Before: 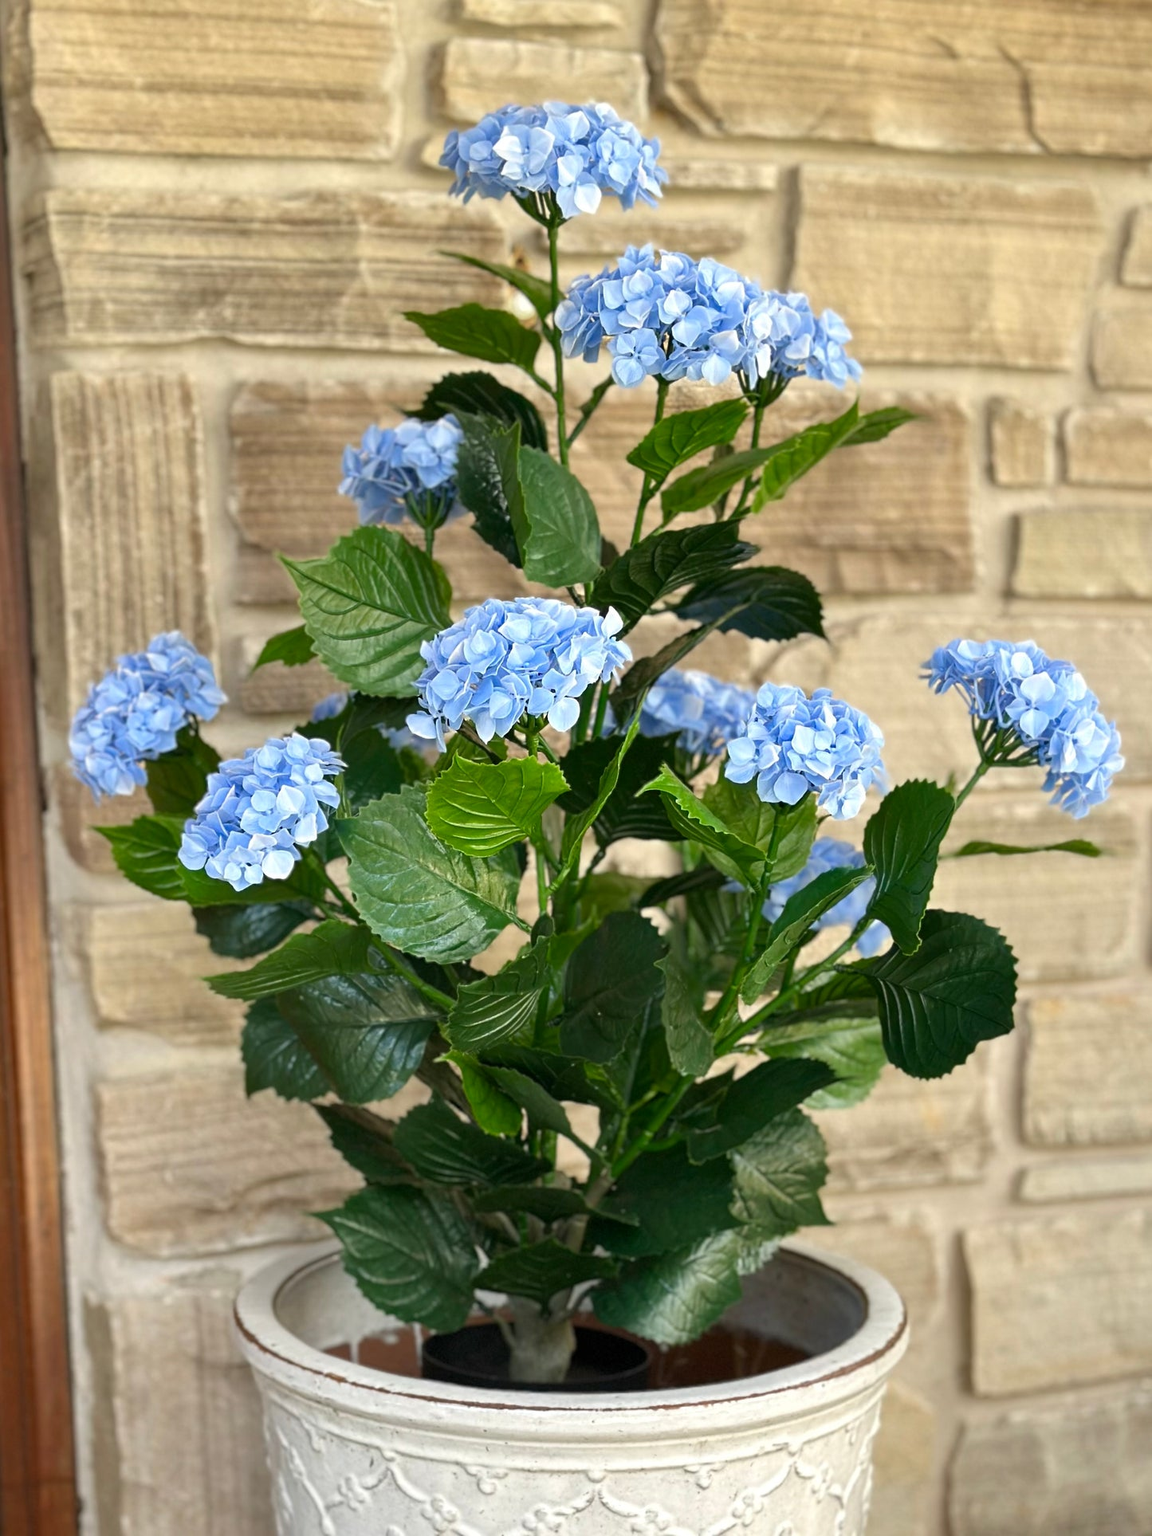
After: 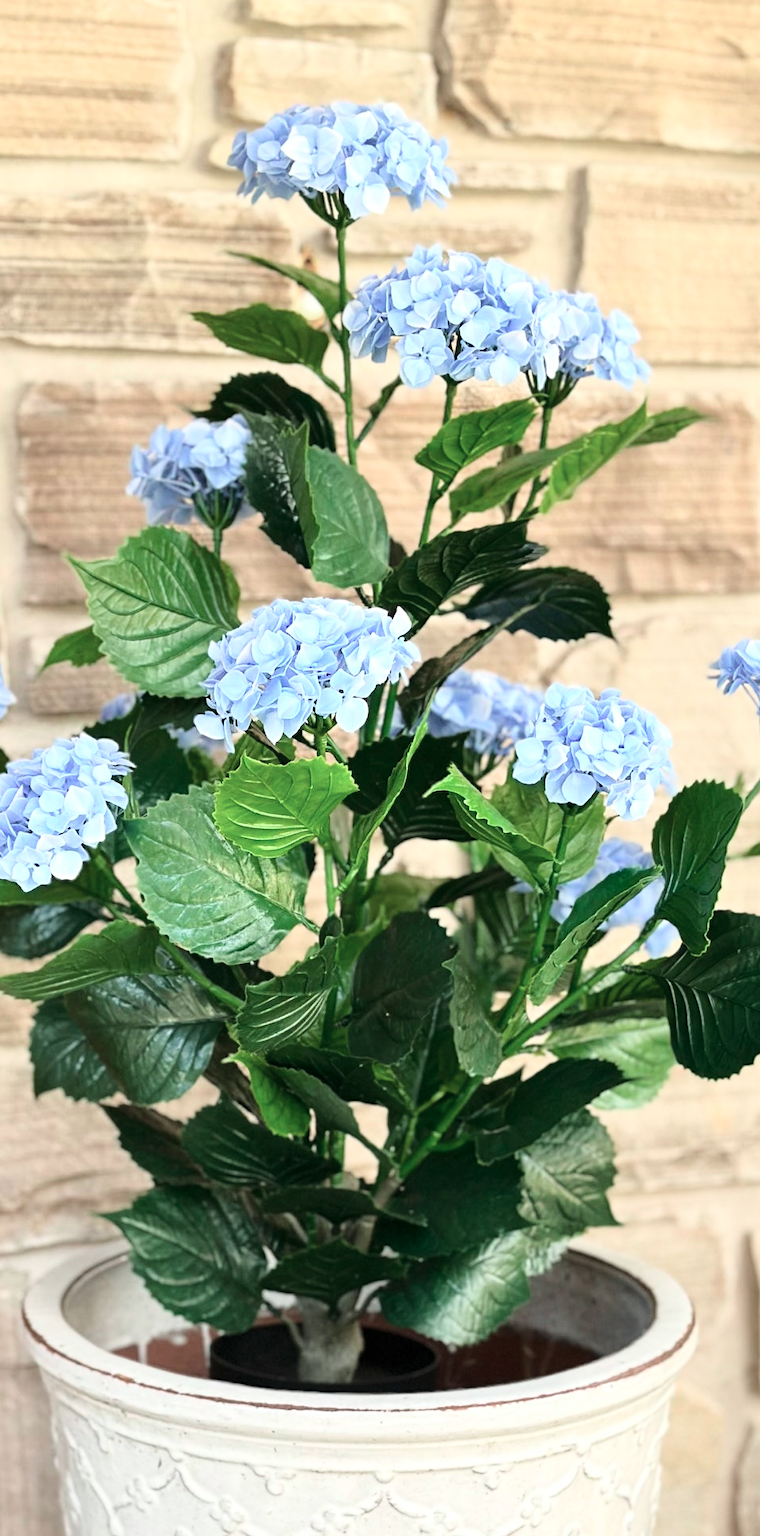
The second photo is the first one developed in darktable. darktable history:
crop and rotate: left 18.442%, right 15.508%
exposure: compensate highlight preservation false
color contrast: blue-yellow contrast 0.7
base curve: curves: ch0 [(0, 0) (0.028, 0.03) (0.121, 0.232) (0.46, 0.748) (0.859, 0.968) (1, 1)]
